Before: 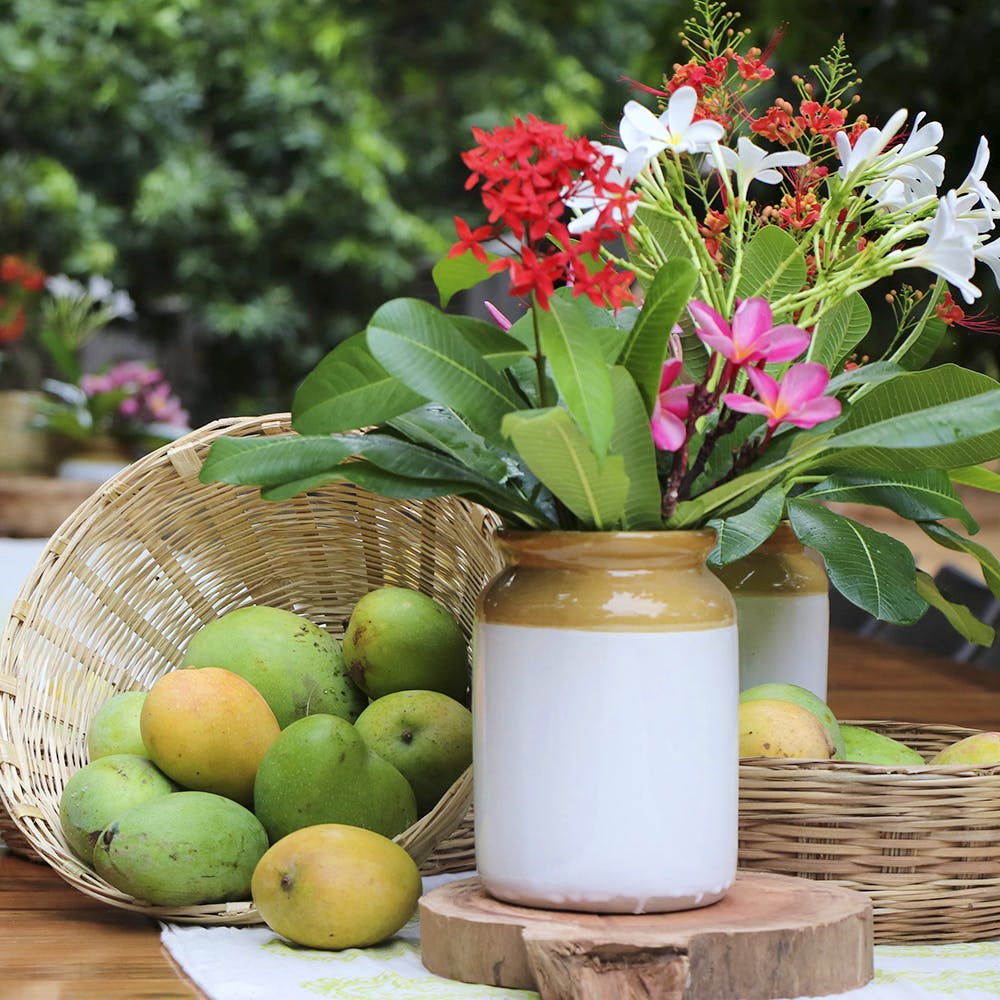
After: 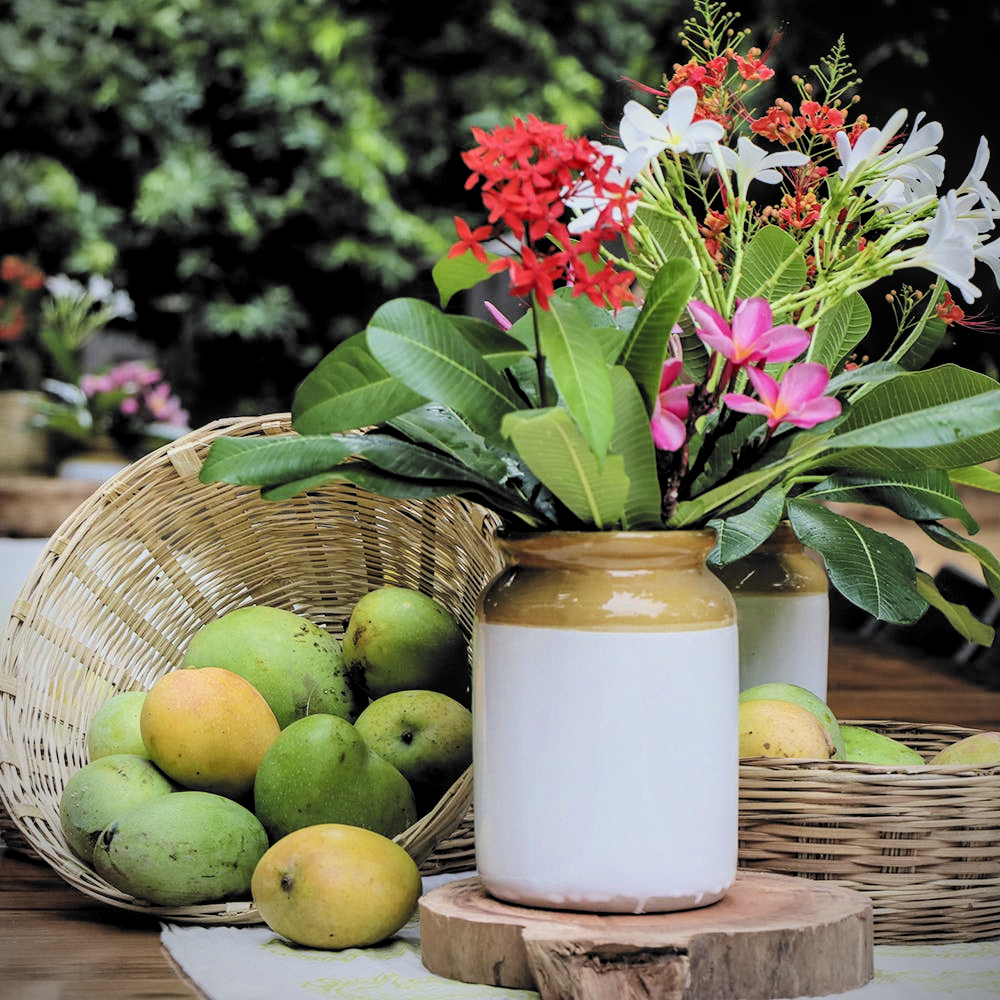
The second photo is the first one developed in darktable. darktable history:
vignetting: fall-off start 92.48%, brightness -0.575, center (0.036, -0.083), unbound false
filmic rgb: black relative exposure -5.13 EV, white relative exposure 3.53 EV, hardness 3.19, contrast 1.297, highlights saturation mix -49.68%, color science v6 (2022)
local contrast: on, module defaults
shadows and highlights: shadows 32.28, highlights -32.52, highlights color adjustment 52.44%, soften with gaussian
